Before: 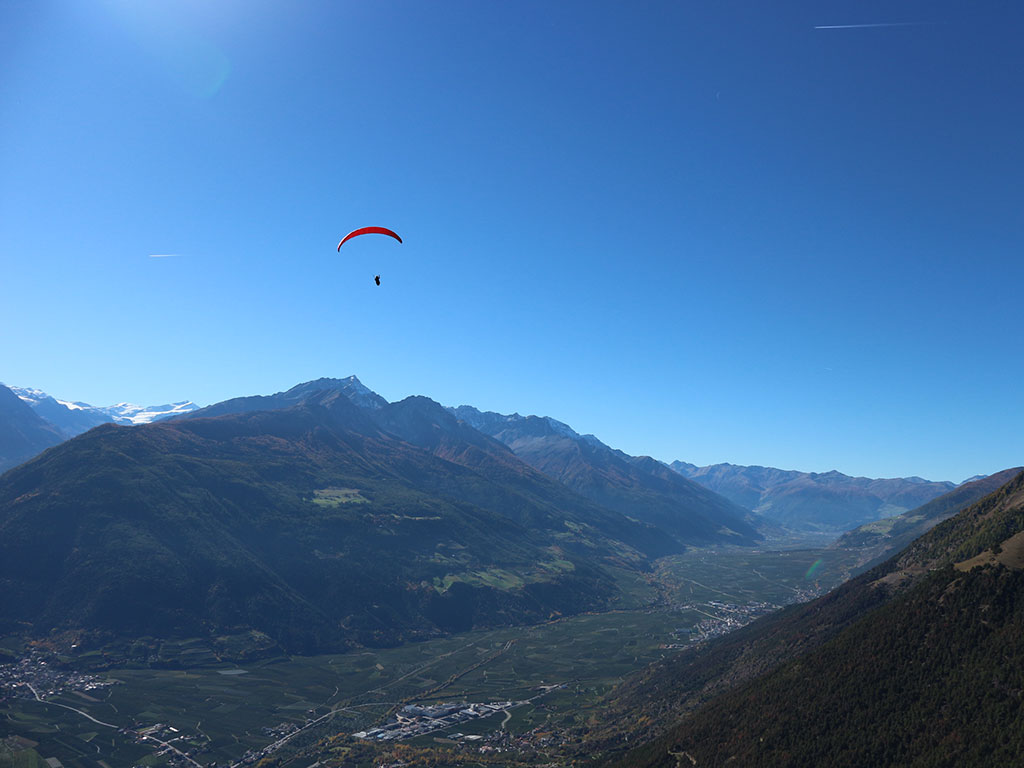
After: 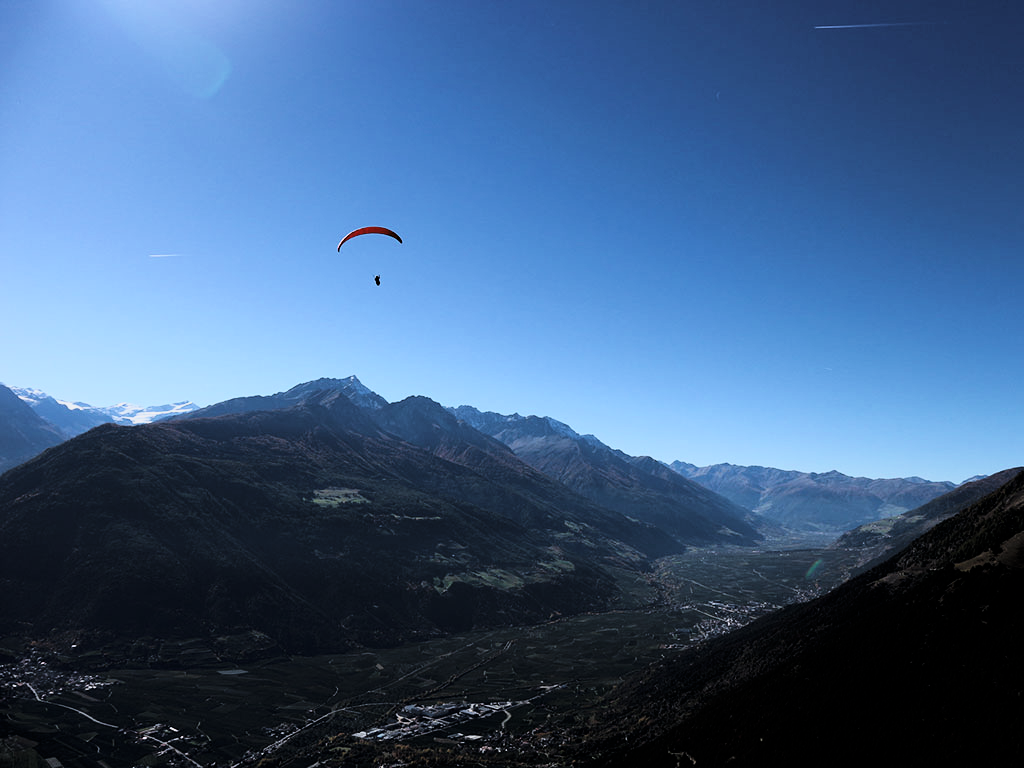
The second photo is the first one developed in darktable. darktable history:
tone curve: curves: ch0 [(0, 0) (0.042, 0.01) (0.223, 0.123) (0.59, 0.574) (0.802, 0.868) (1, 1)], color space Lab, linked channels, preserve colors none
filmic rgb: black relative exposure -5 EV, hardness 2.88, contrast 1.4
white balance: red 1.004, blue 1.024
contrast equalizer: y [[0.5 ×6], [0.5 ×6], [0.5, 0.5, 0.501, 0.545, 0.707, 0.863], [0 ×6], [0 ×6]]
